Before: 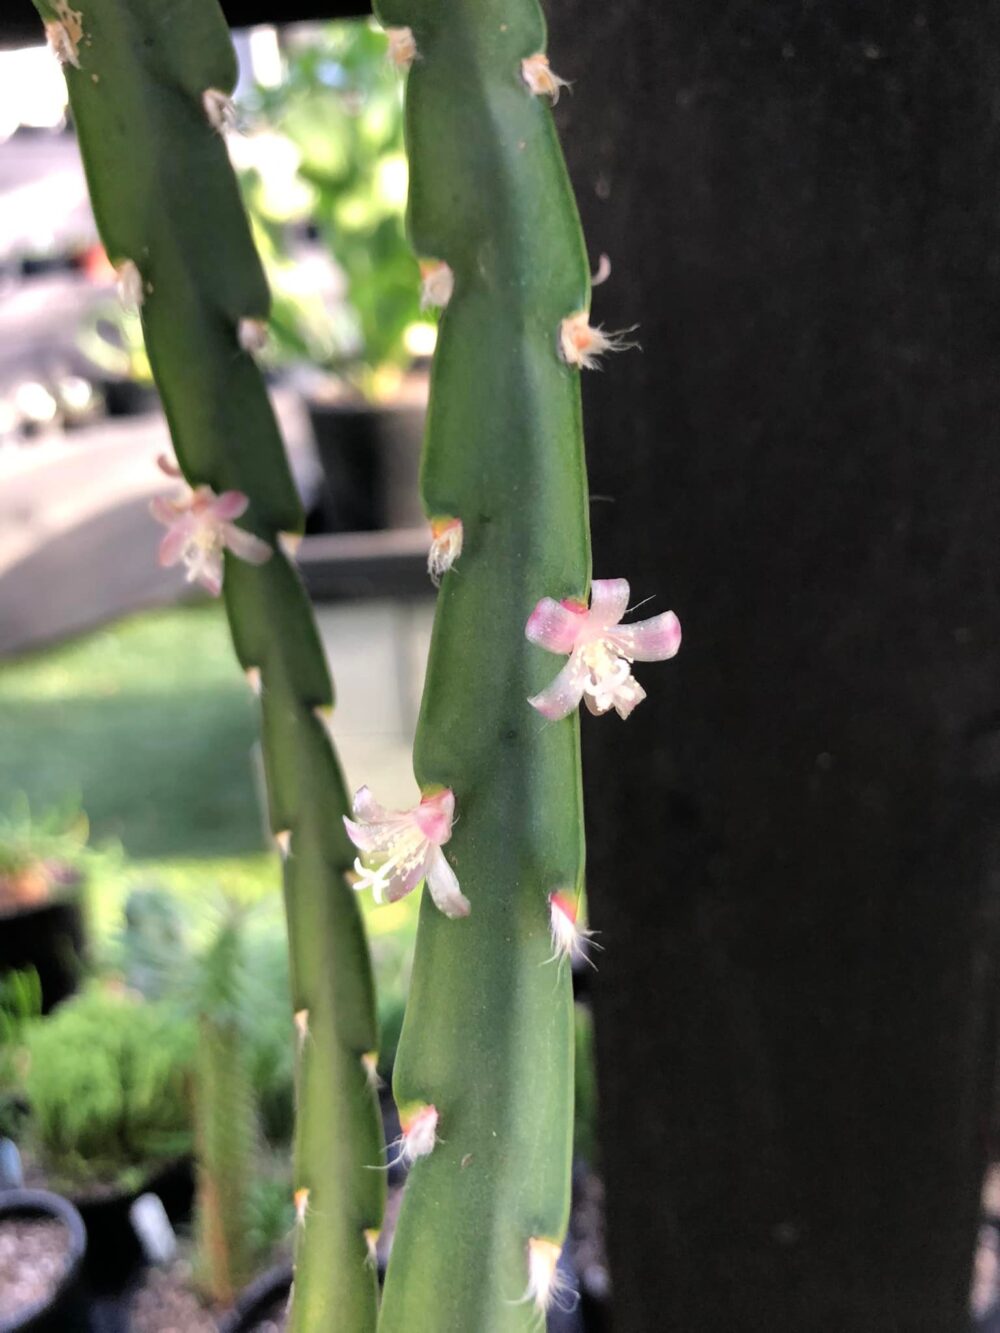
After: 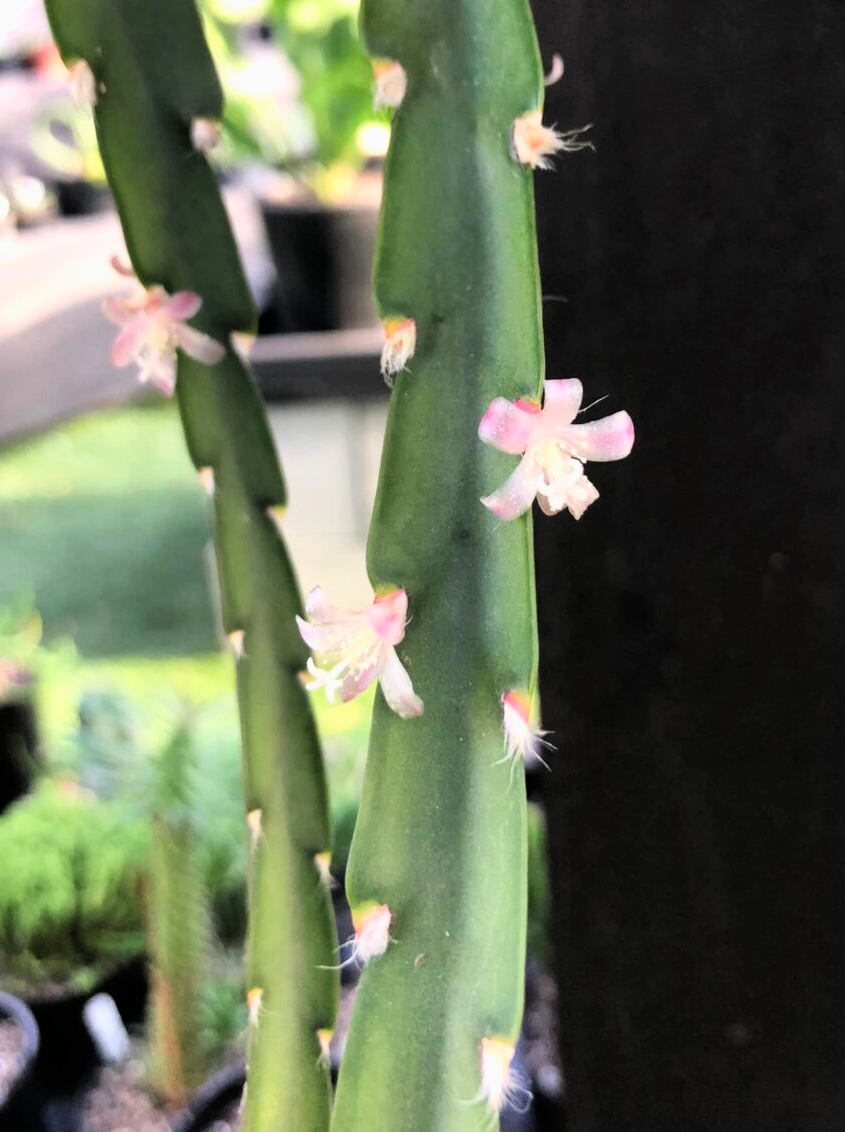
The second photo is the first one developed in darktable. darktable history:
crop and rotate: left 4.769%, top 15.056%, right 10.643%
tone curve: curves: ch0 [(0, 0) (0.051, 0.03) (0.096, 0.071) (0.241, 0.247) (0.455, 0.525) (0.594, 0.697) (0.741, 0.845) (0.871, 0.933) (1, 0.984)]; ch1 [(0, 0) (0.1, 0.038) (0.318, 0.243) (0.399, 0.351) (0.478, 0.469) (0.499, 0.499) (0.534, 0.549) (0.565, 0.594) (0.601, 0.634) (0.666, 0.7) (1, 1)]; ch2 [(0, 0) (0.453, 0.45) (0.479, 0.483) (0.504, 0.499) (0.52, 0.519) (0.541, 0.559) (0.592, 0.612) (0.824, 0.815) (1, 1)], color space Lab, linked channels, preserve colors none
